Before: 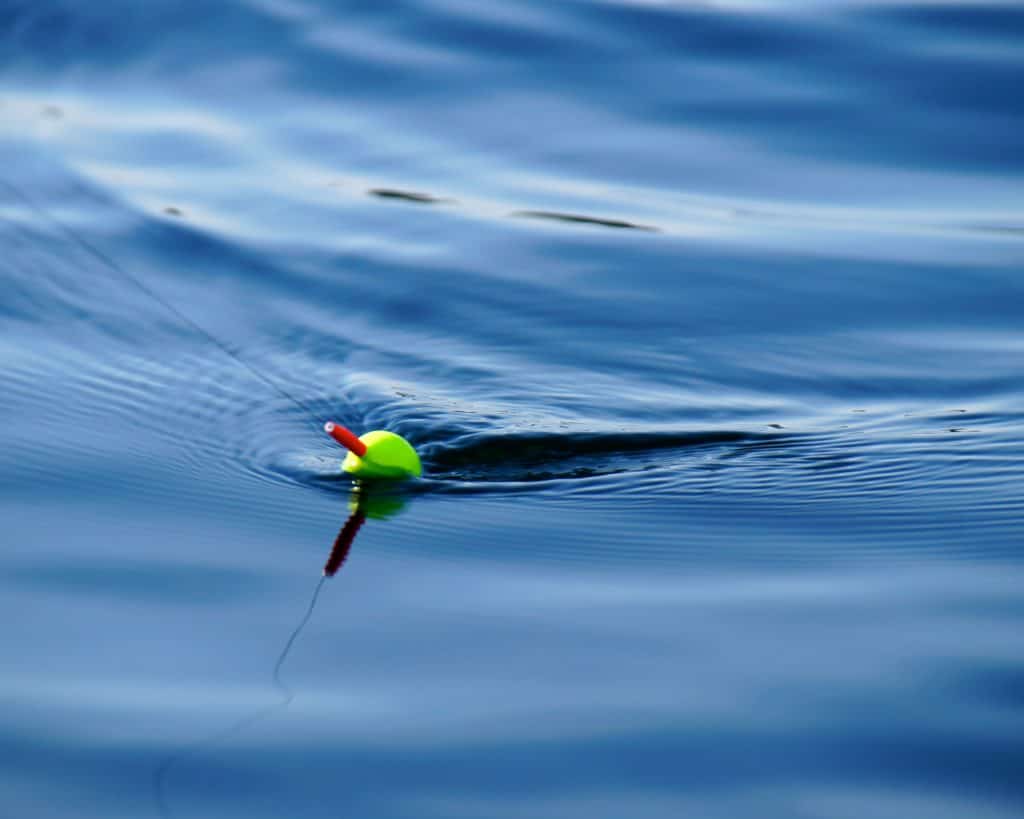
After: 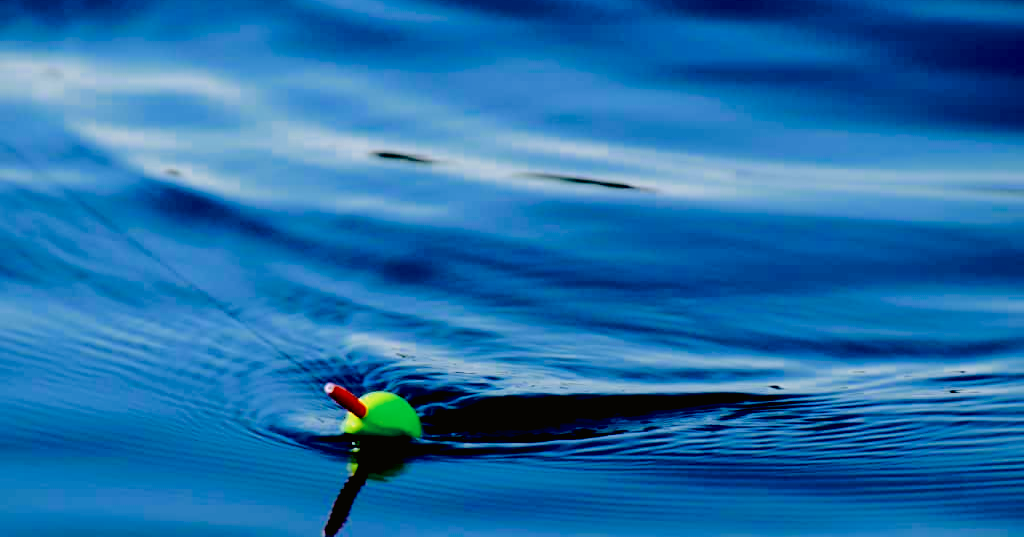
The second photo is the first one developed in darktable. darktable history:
exposure: black level correction 0.056, exposure -0.039 EV, compensate highlight preservation false
color balance rgb: perceptual saturation grading › global saturation 25%, global vibrance 20%
crop and rotate: top 4.848%, bottom 29.503%
color zones: curves: ch0 [(0, 0.5) (0.125, 0.4) (0.25, 0.5) (0.375, 0.4) (0.5, 0.4) (0.625, 0.35) (0.75, 0.35) (0.875, 0.5)]; ch1 [(0, 0.35) (0.125, 0.45) (0.25, 0.35) (0.375, 0.35) (0.5, 0.35) (0.625, 0.35) (0.75, 0.45) (0.875, 0.35)]; ch2 [(0, 0.6) (0.125, 0.5) (0.25, 0.5) (0.375, 0.6) (0.5, 0.6) (0.625, 0.5) (0.75, 0.5) (0.875, 0.5)]
tone curve: curves: ch0 [(0, 0.011) (0.104, 0.085) (0.236, 0.234) (0.398, 0.507) (0.498, 0.621) (0.65, 0.757) (0.835, 0.883) (1, 0.961)]; ch1 [(0, 0) (0.353, 0.344) (0.43, 0.401) (0.479, 0.476) (0.502, 0.502) (0.54, 0.542) (0.602, 0.613) (0.638, 0.668) (0.693, 0.727) (1, 1)]; ch2 [(0, 0) (0.34, 0.314) (0.434, 0.43) (0.5, 0.506) (0.521, 0.54) (0.54, 0.56) (0.595, 0.613) (0.644, 0.729) (1, 1)], color space Lab, independent channels, preserve colors none
